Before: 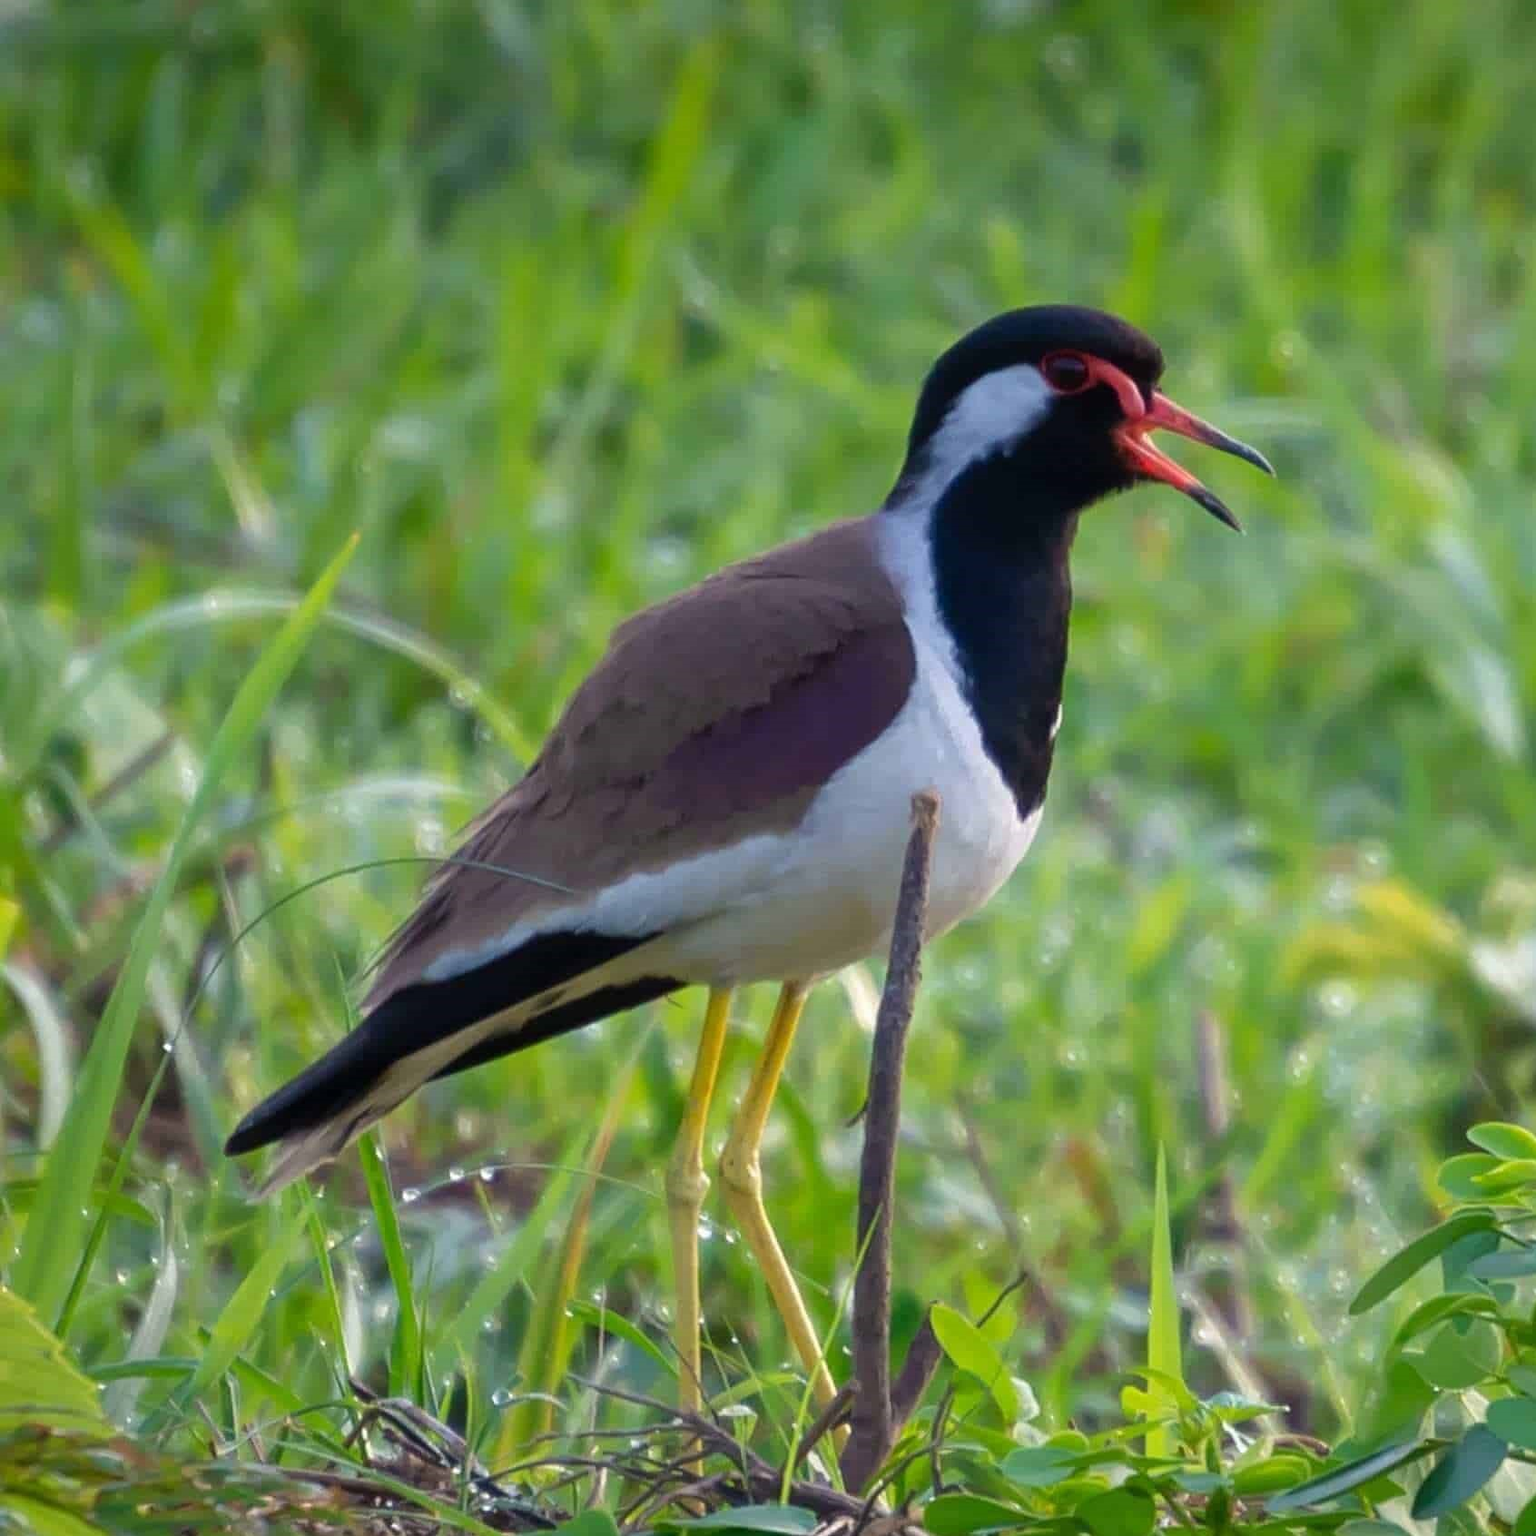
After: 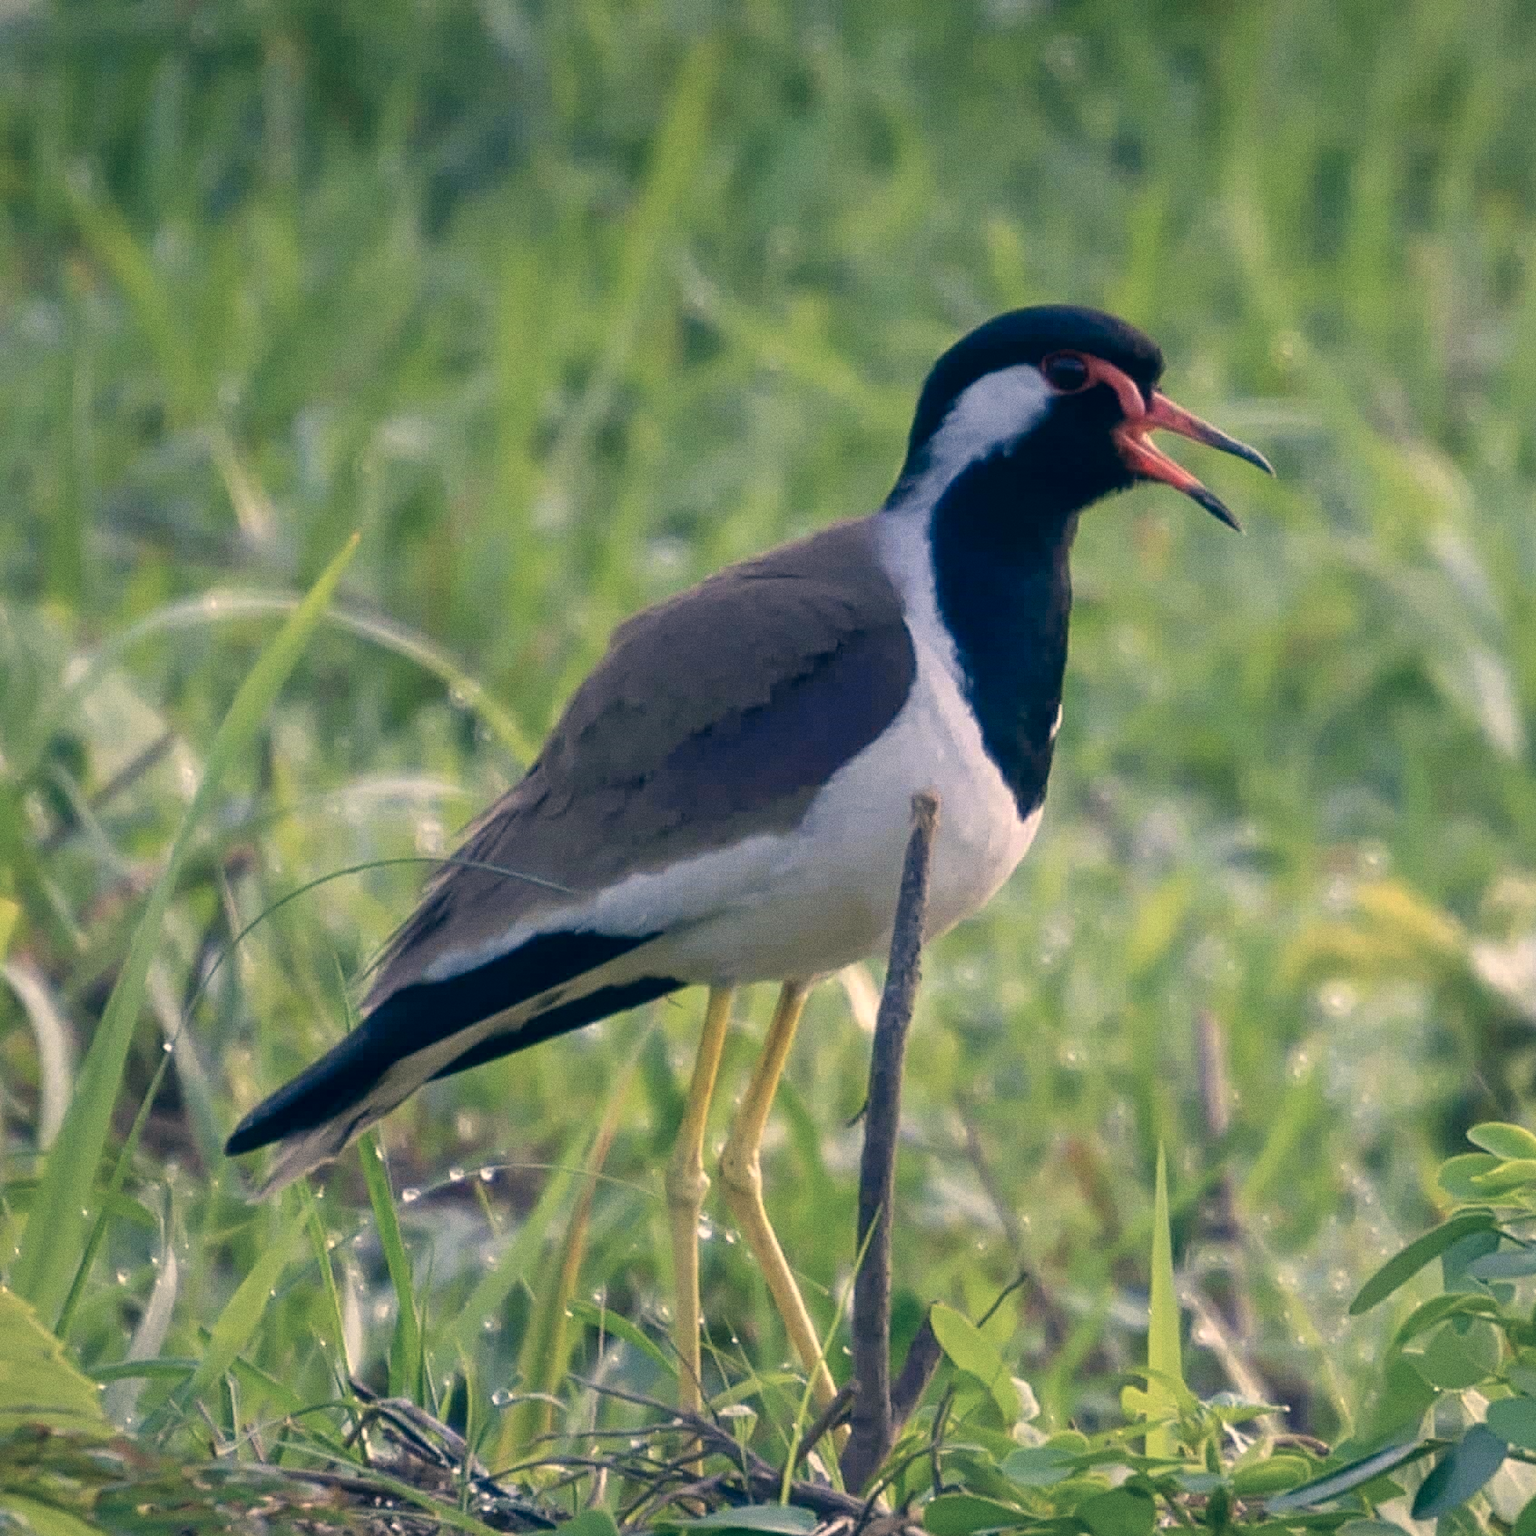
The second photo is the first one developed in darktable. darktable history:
color balance: input saturation 100.43%, contrast fulcrum 14.22%, output saturation 70.41%
color correction: highlights a* 10.32, highlights b* 14.66, shadows a* -9.59, shadows b* -15.02
grain: coarseness 0.09 ISO
